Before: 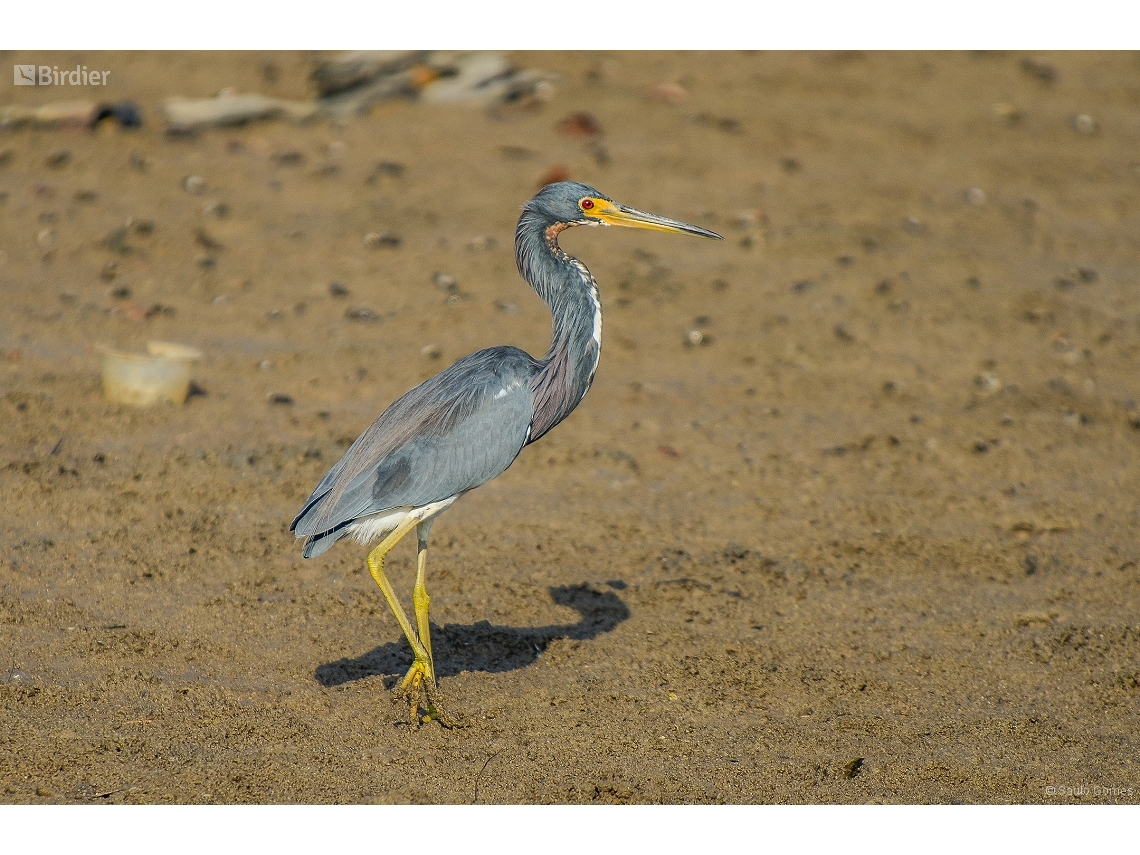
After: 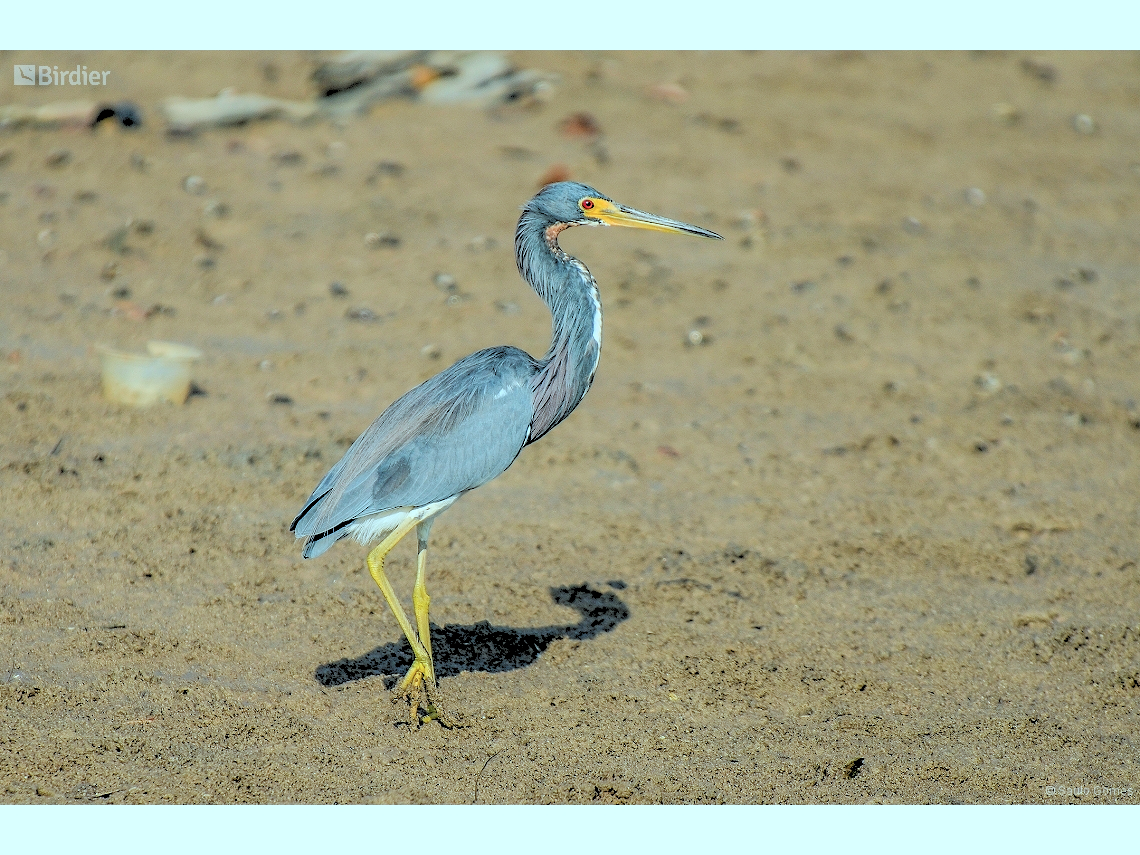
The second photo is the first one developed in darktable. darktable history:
color correction: highlights a* -11.71, highlights b* -15.58
rgb levels: levels [[0.027, 0.429, 0.996], [0, 0.5, 1], [0, 0.5, 1]]
